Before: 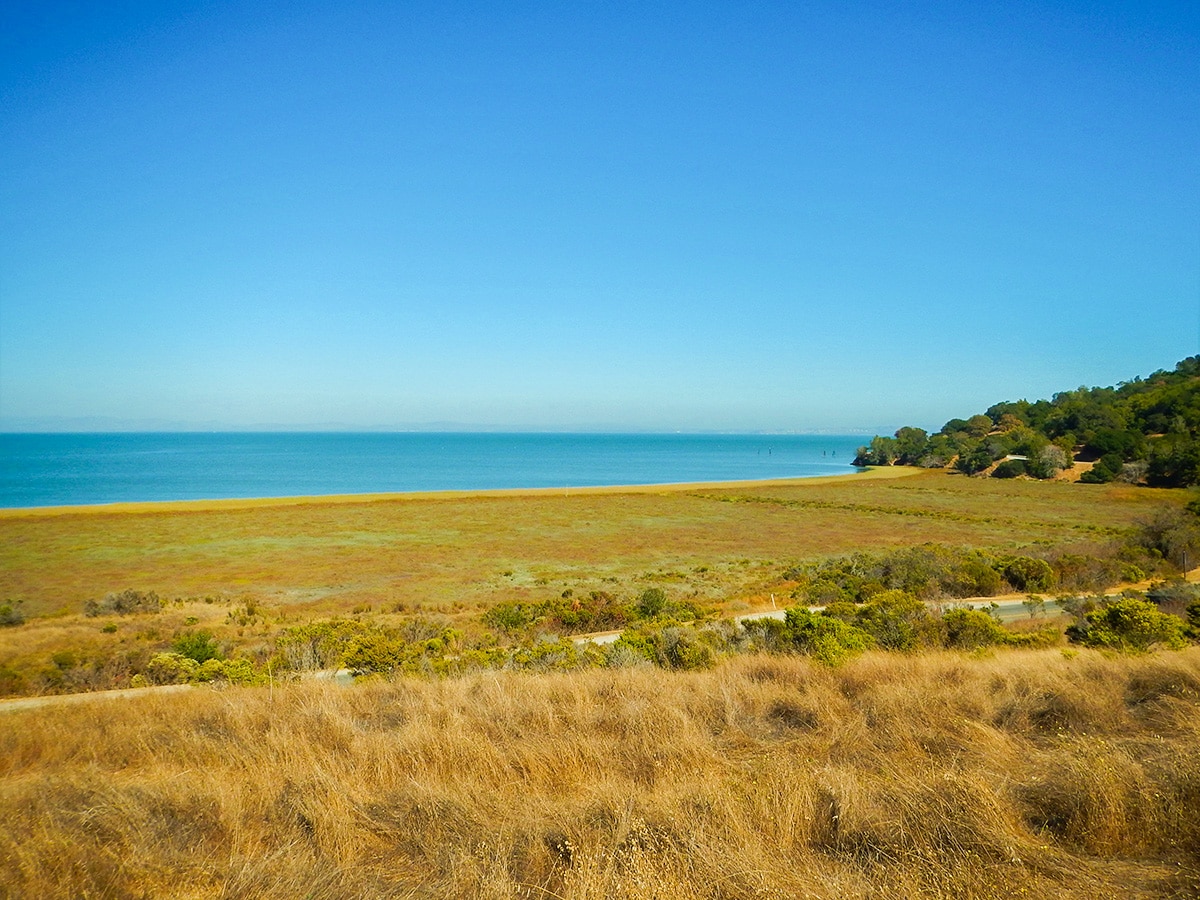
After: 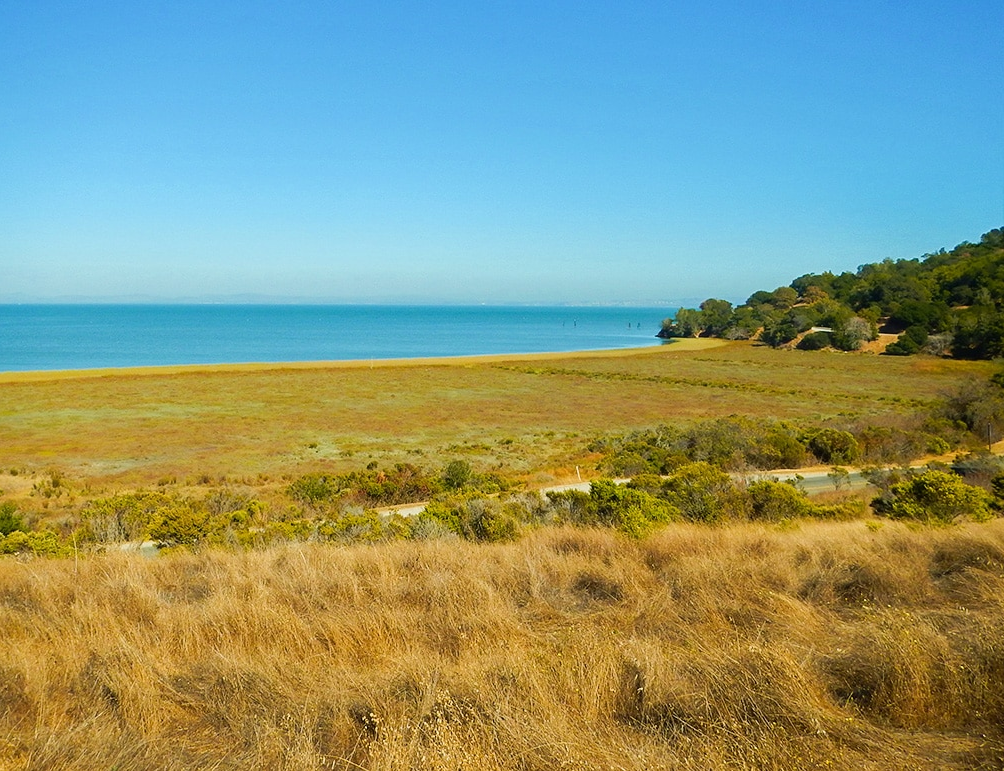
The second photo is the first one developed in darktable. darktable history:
crop: left 16.315%, top 14.246%
color zones: curves: ch2 [(0, 0.5) (0.143, 0.5) (0.286, 0.489) (0.415, 0.421) (0.571, 0.5) (0.714, 0.5) (0.857, 0.5) (1, 0.5)]
